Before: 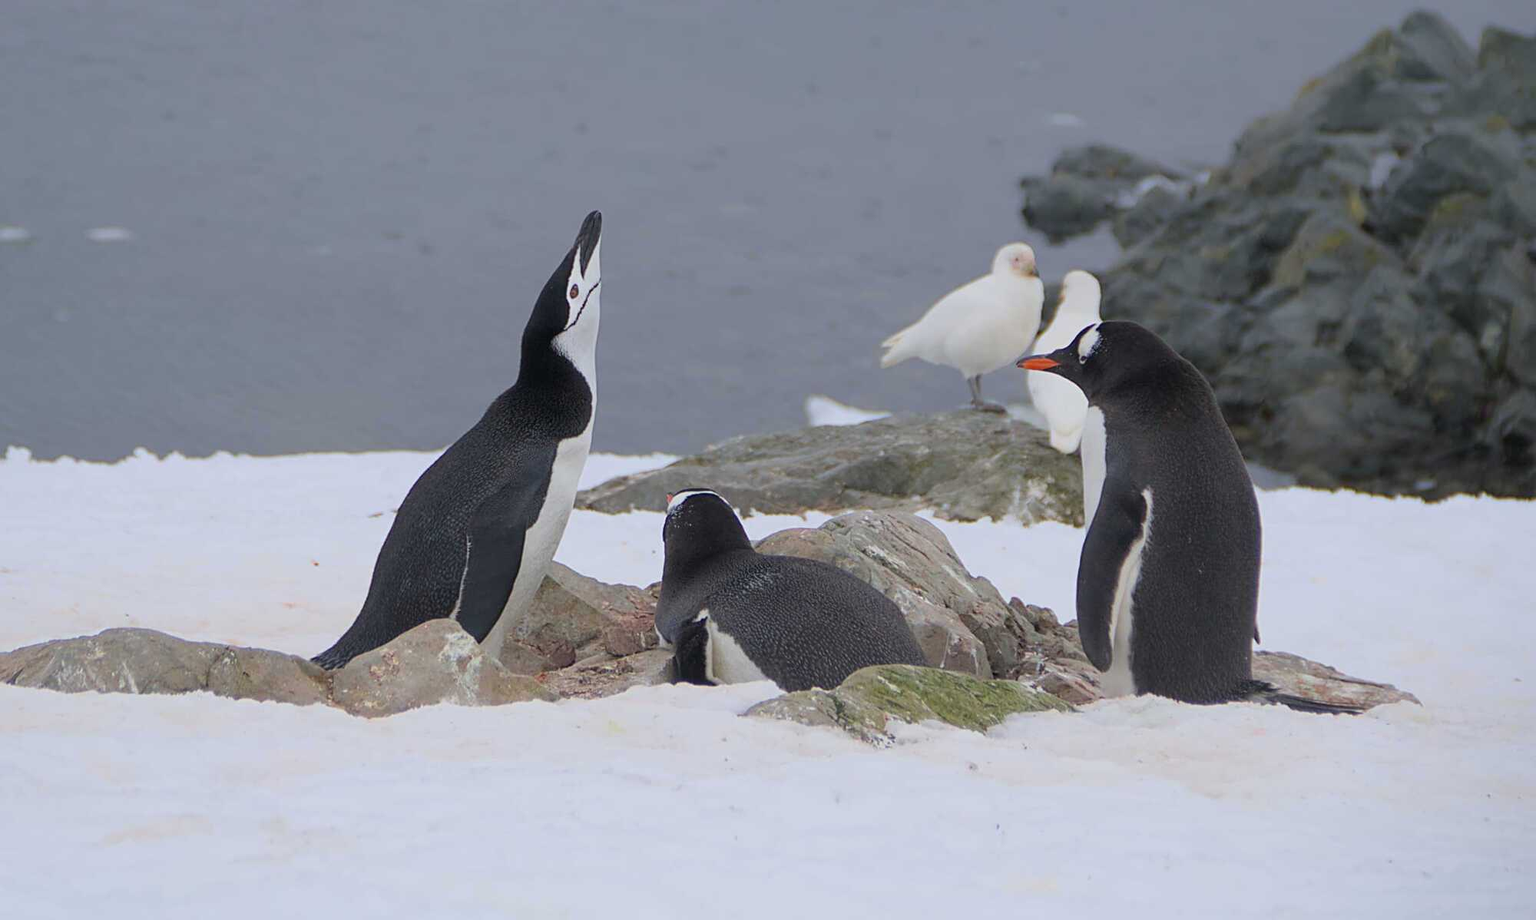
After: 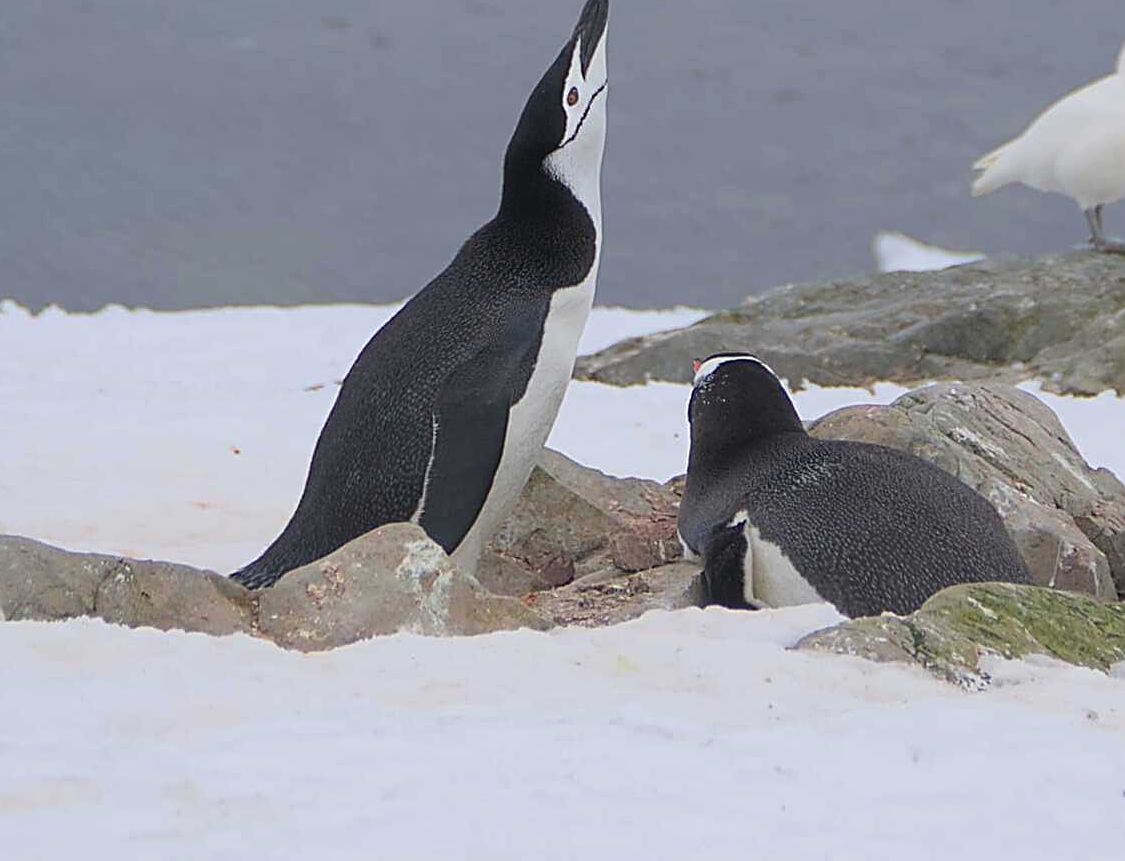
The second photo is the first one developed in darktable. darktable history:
exposure: black level correction -0.003, exposure 0.042 EV, compensate exposure bias true, compensate highlight preservation false
crop: left 8.794%, top 23.668%, right 34.952%, bottom 4.383%
sharpen: on, module defaults
